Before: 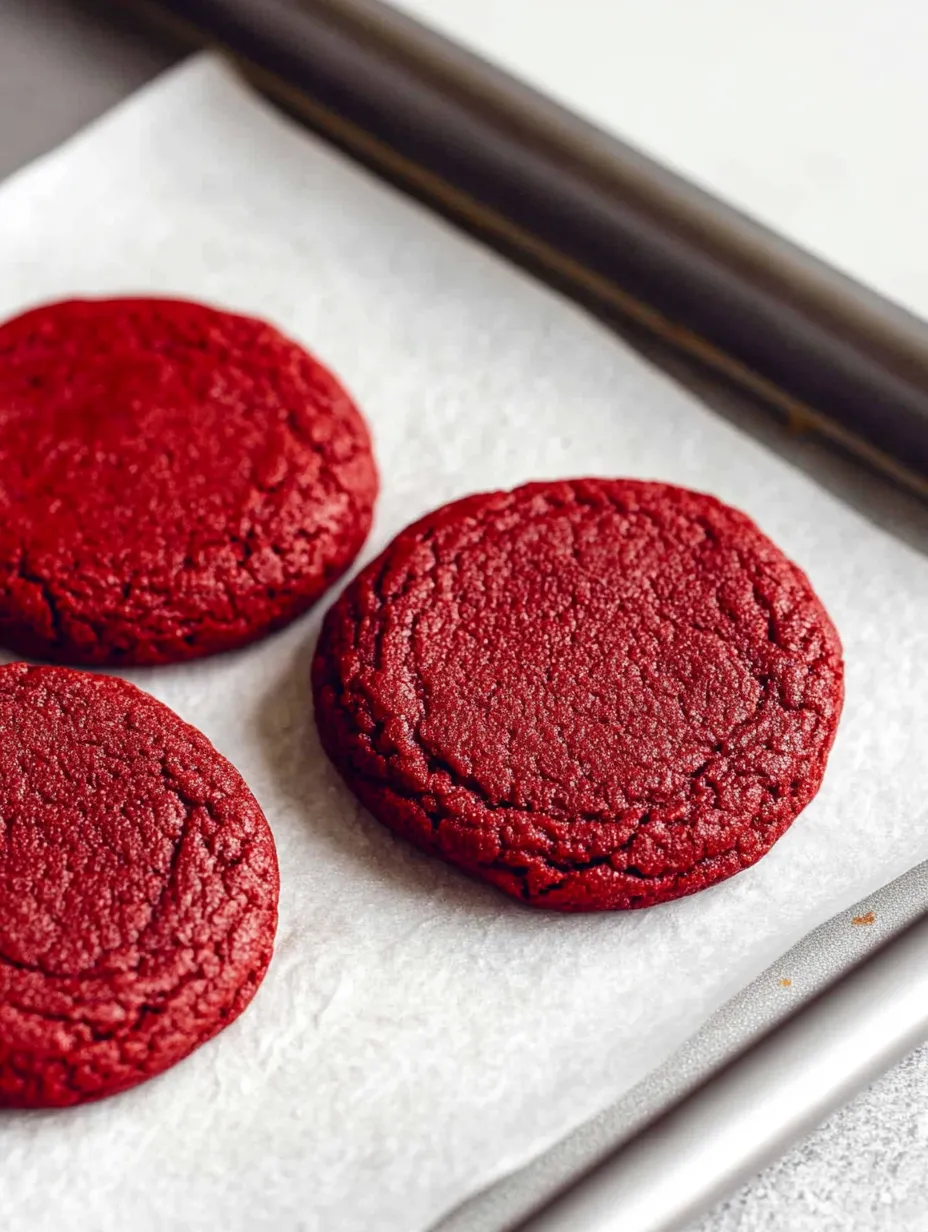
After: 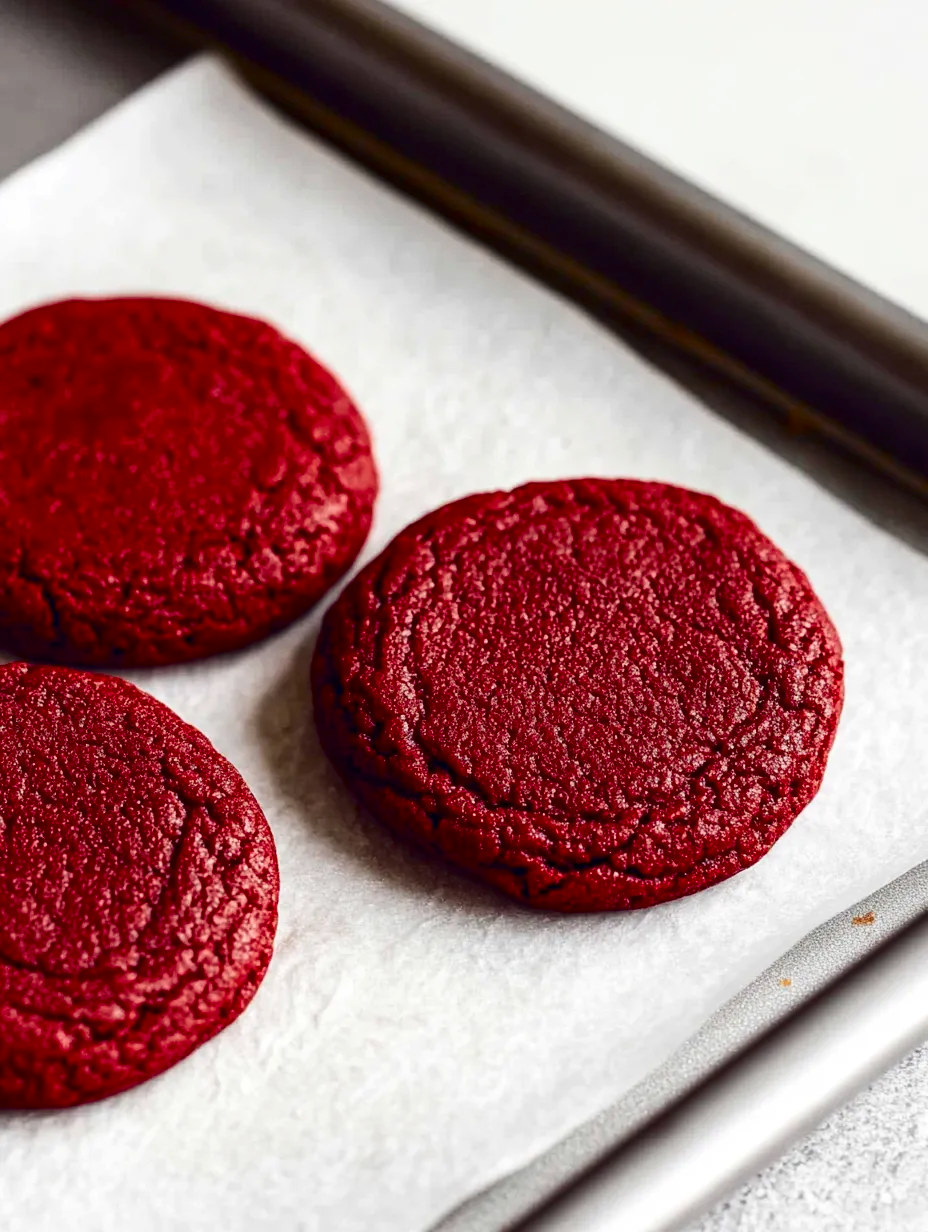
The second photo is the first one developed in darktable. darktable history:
contrast brightness saturation: contrast 0.198, brightness -0.114, saturation 0.101
